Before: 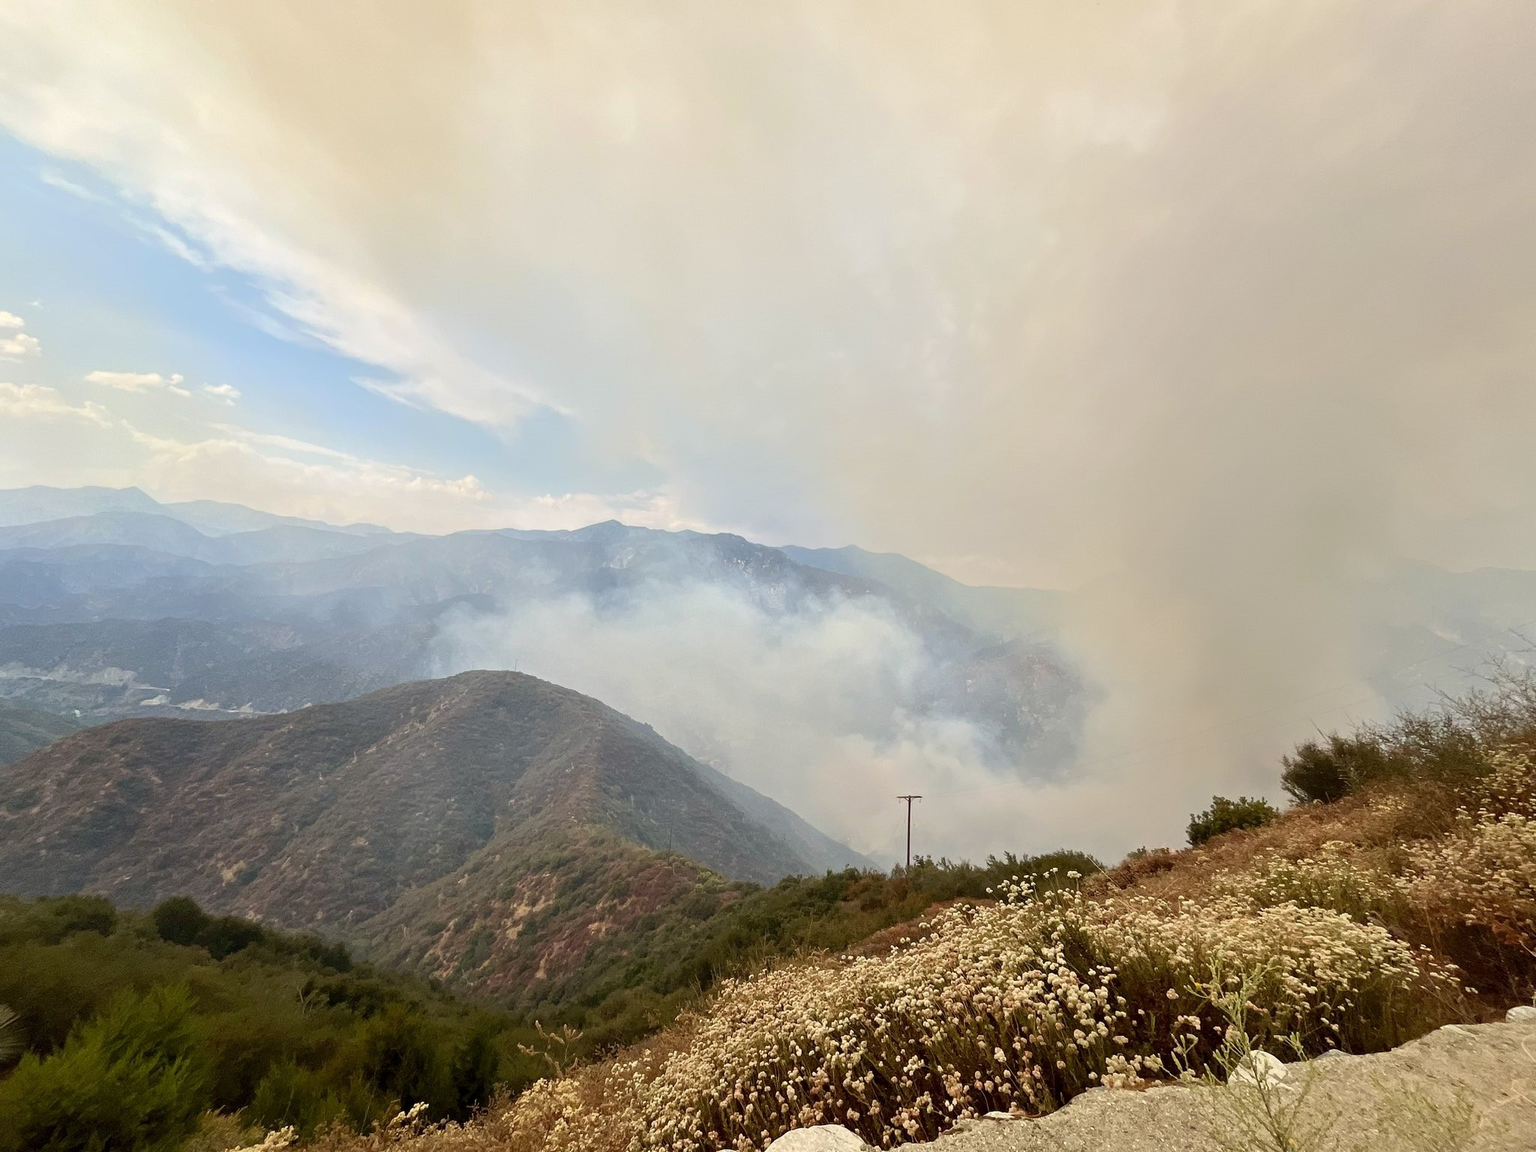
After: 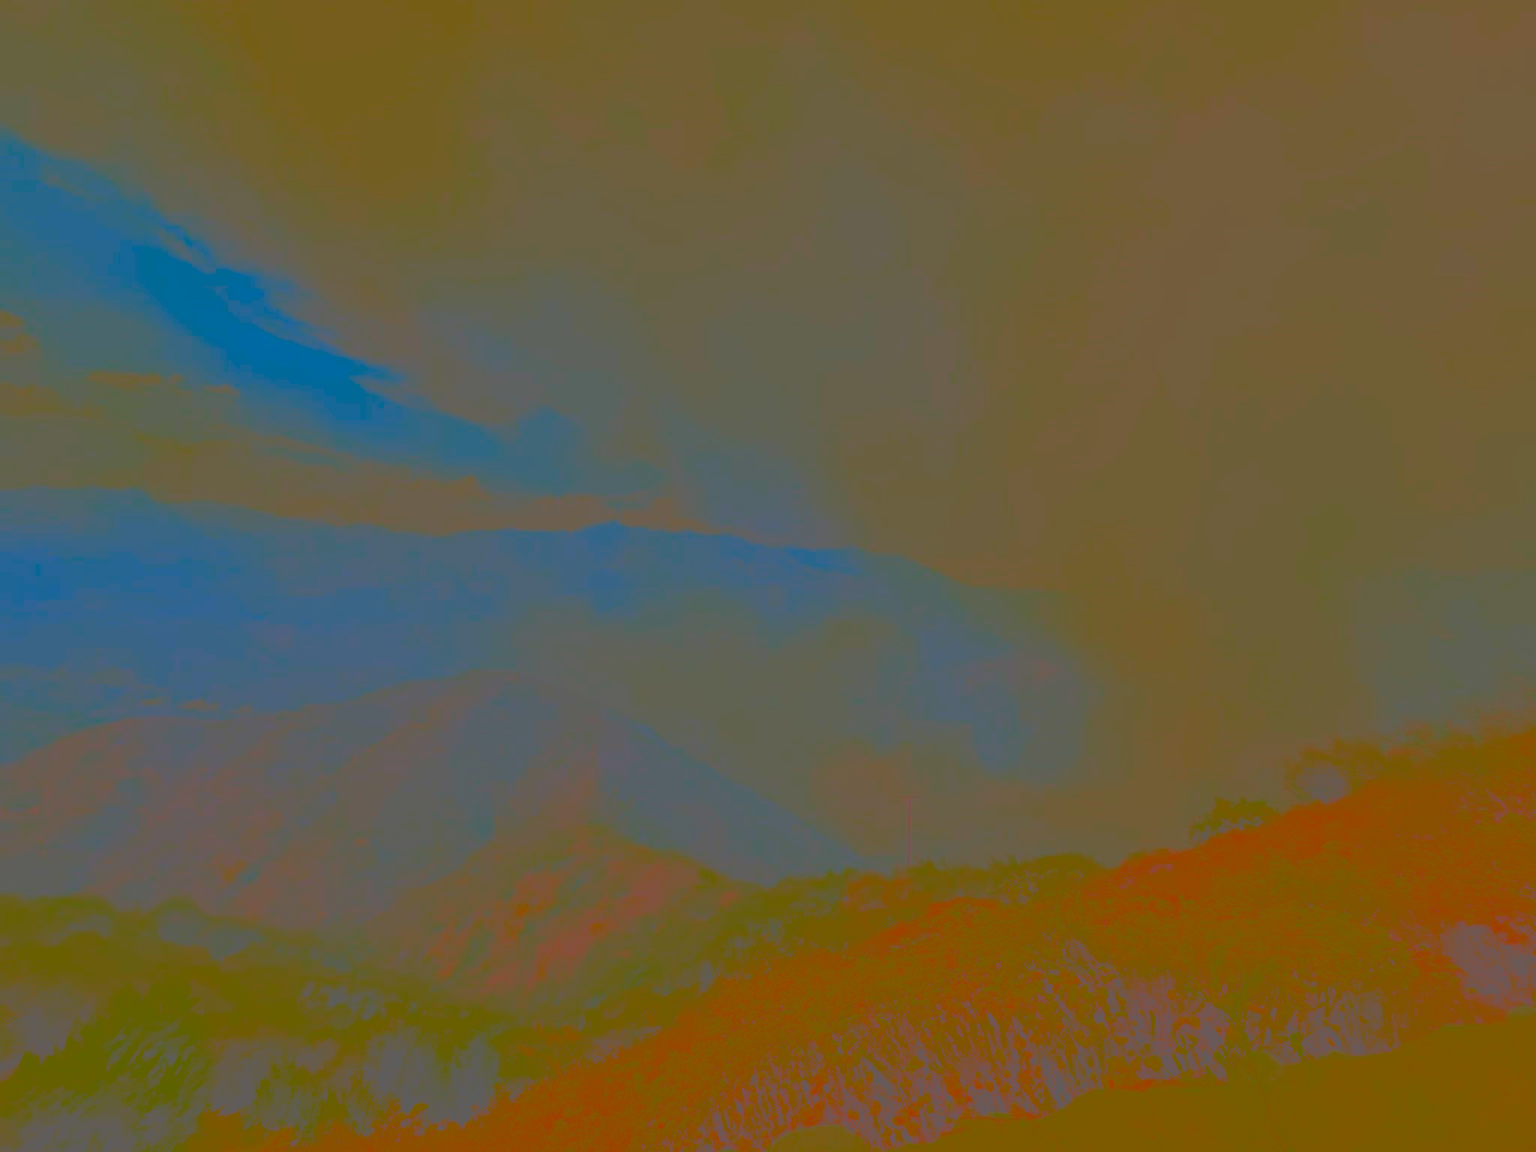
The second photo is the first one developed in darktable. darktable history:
shadows and highlights: shadows 34.62, highlights -35.17, soften with gaussian
tone equalizer: -8 EV -1.09 EV, -7 EV -1.04 EV, -6 EV -0.893 EV, -5 EV -0.608 EV, -3 EV 0.584 EV, -2 EV 0.844 EV, -1 EV 0.989 EV, +0 EV 1.08 EV
contrast brightness saturation: contrast -0.983, brightness -0.173, saturation 0.765
